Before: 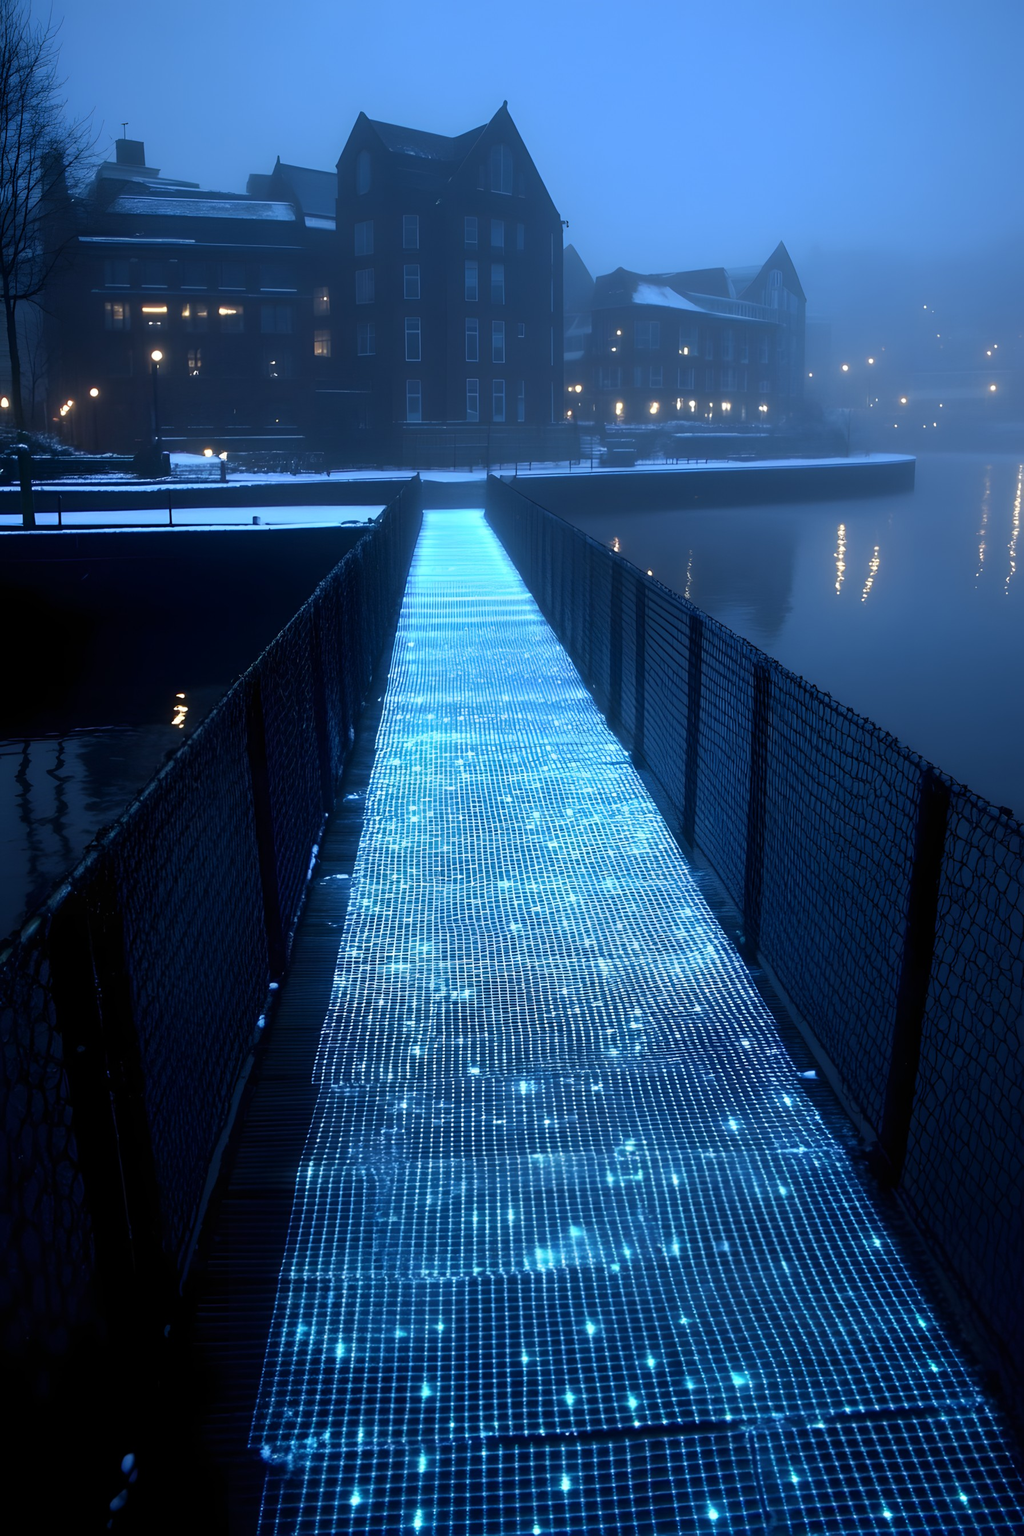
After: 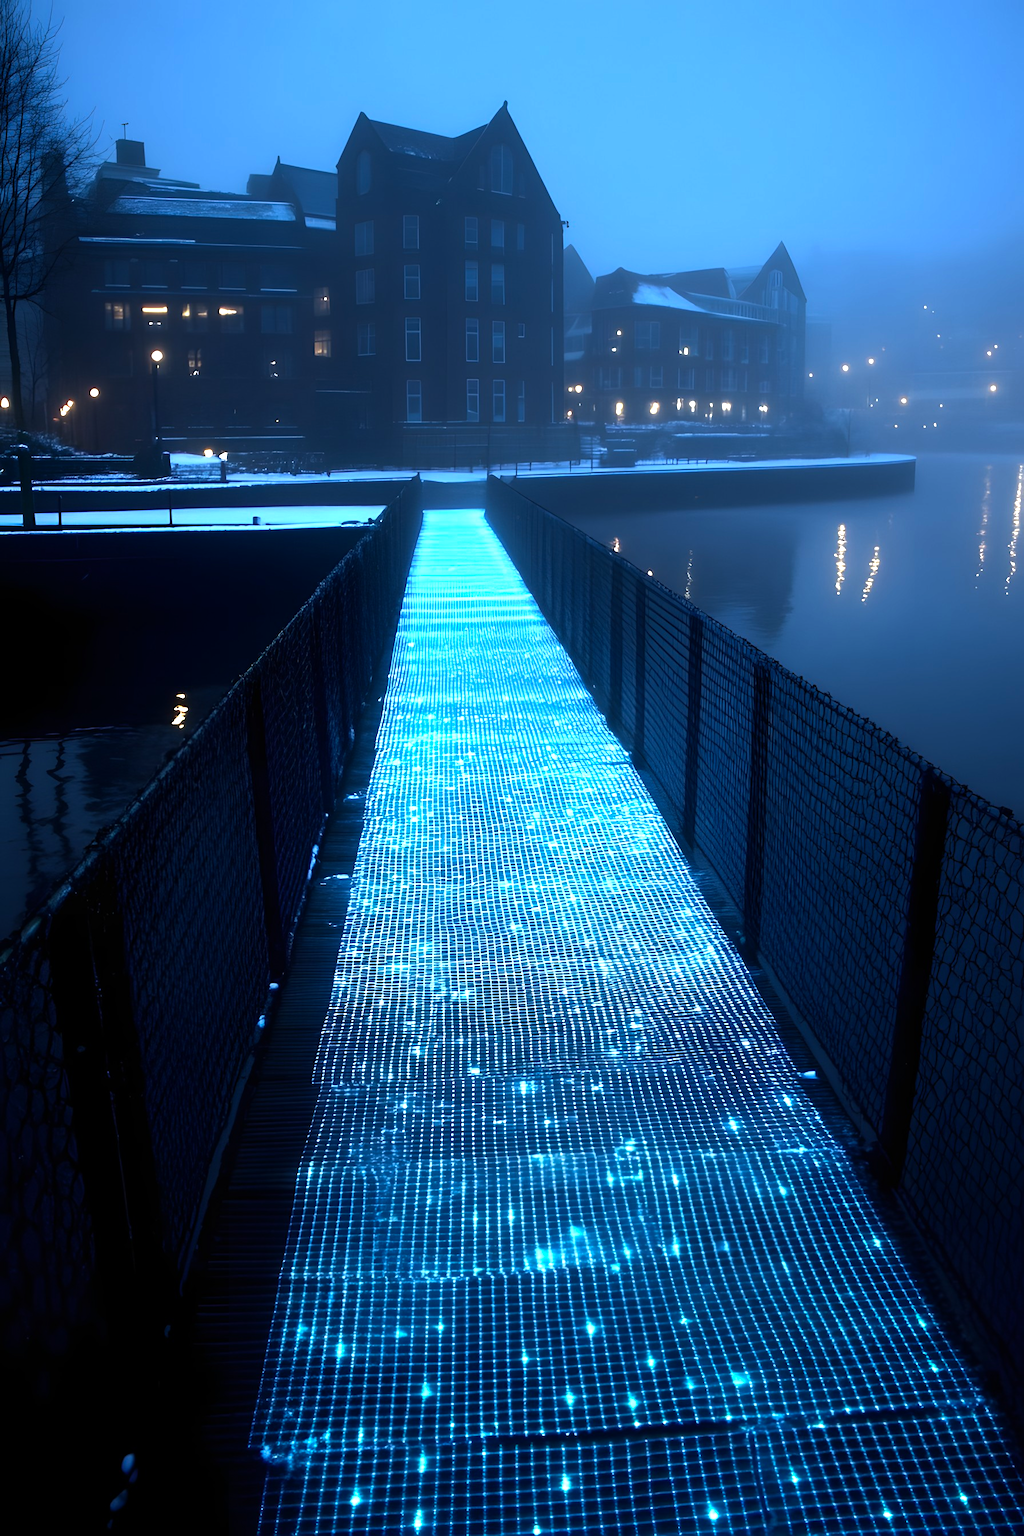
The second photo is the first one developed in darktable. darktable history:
color balance rgb: power › hue 72.66°, perceptual saturation grading › global saturation -0.051%, perceptual brilliance grading › global brilliance -5.362%, perceptual brilliance grading › highlights 24.639%, perceptual brilliance grading › mid-tones 6.922%, perceptual brilliance grading › shadows -4.76%, global vibrance 25.074%
